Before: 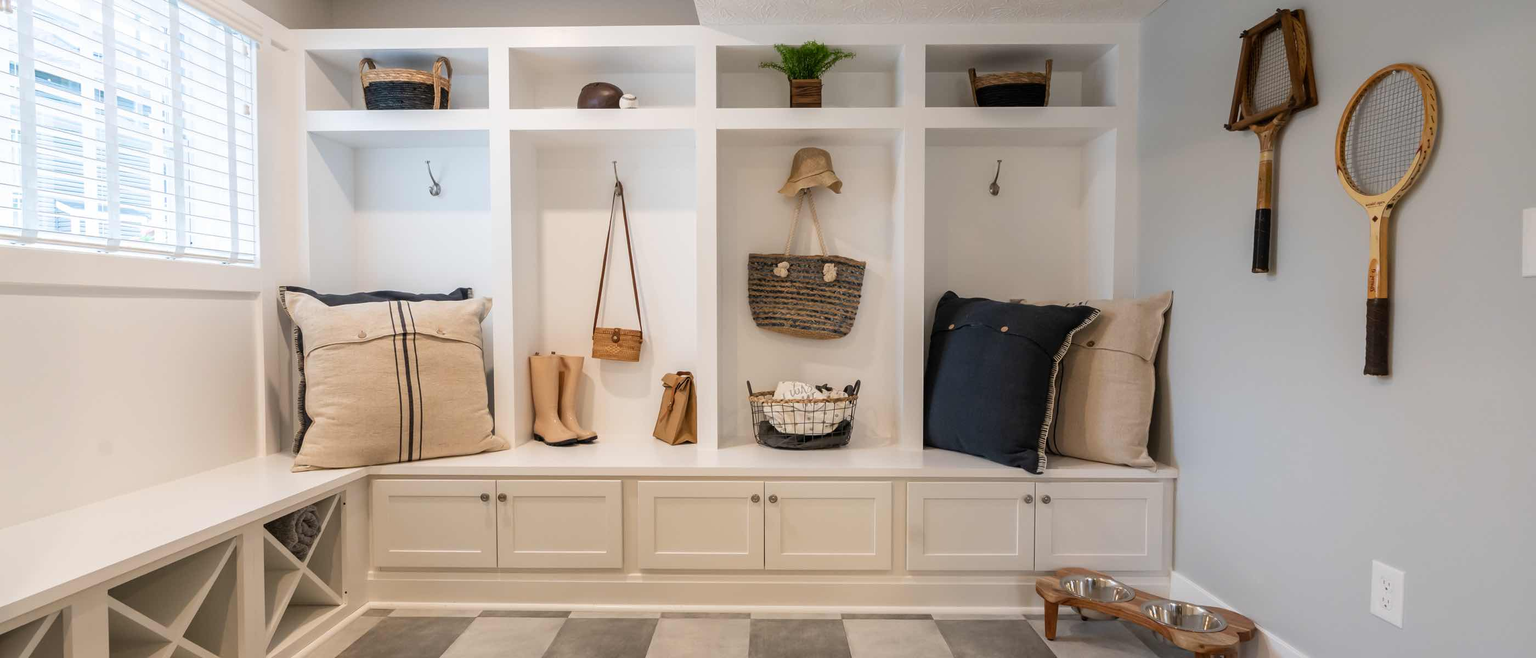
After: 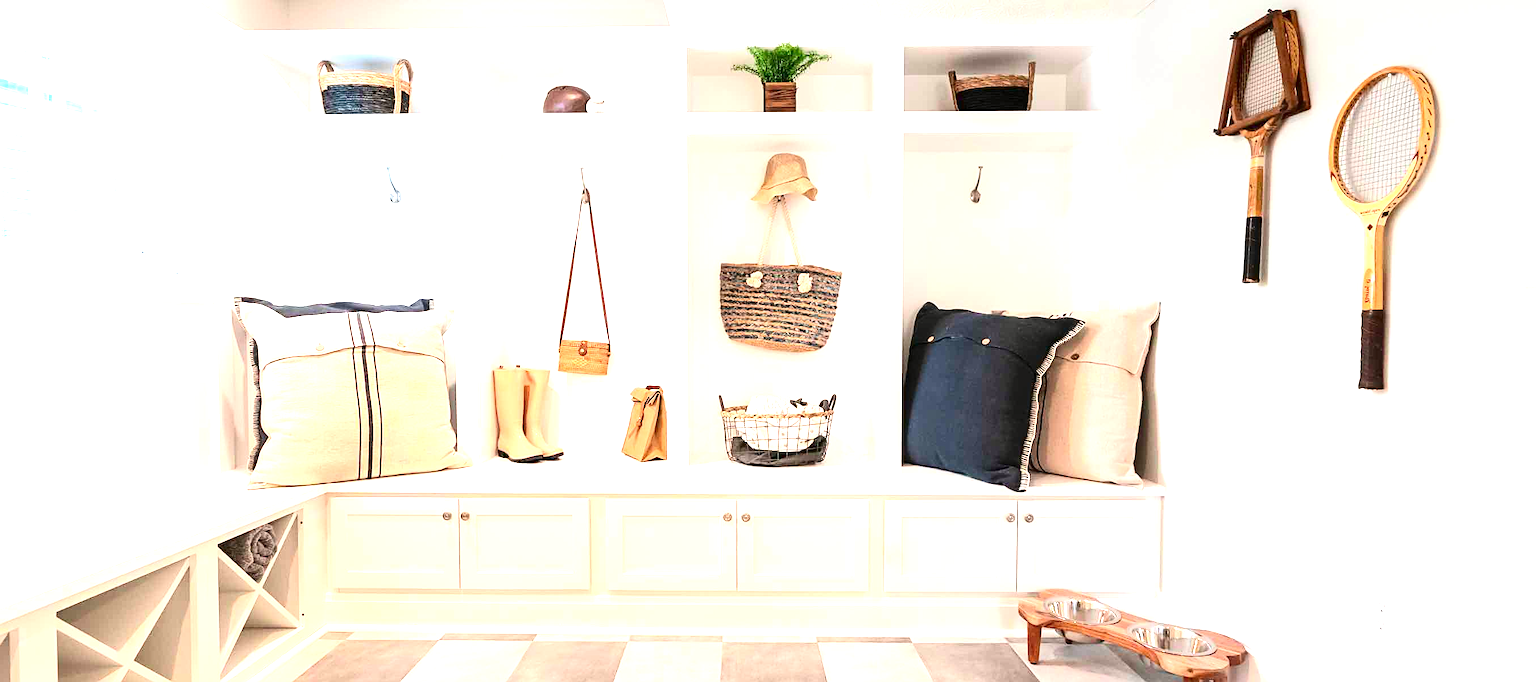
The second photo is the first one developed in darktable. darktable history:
exposure: black level correction 0, exposure 1.996 EV, compensate highlight preservation false
sharpen: on, module defaults
tone curve: curves: ch0 [(0, 0) (0.059, 0.027) (0.178, 0.105) (0.292, 0.233) (0.485, 0.472) (0.837, 0.887) (1, 0.983)]; ch1 [(0, 0) (0.23, 0.166) (0.34, 0.298) (0.371, 0.334) (0.435, 0.413) (0.477, 0.469) (0.499, 0.498) (0.534, 0.551) (0.56, 0.585) (0.754, 0.801) (1, 1)]; ch2 [(0, 0) (0.431, 0.414) (0.498, 0.503) (0.524, 0.531) (0.568, 0.567) (0.6, 0.597) (0.65, 0.651) (0.752, 0.764) (1, 1)], color space Lab, independent channels, preserve colors none
crop and rotate: left 3.535%
